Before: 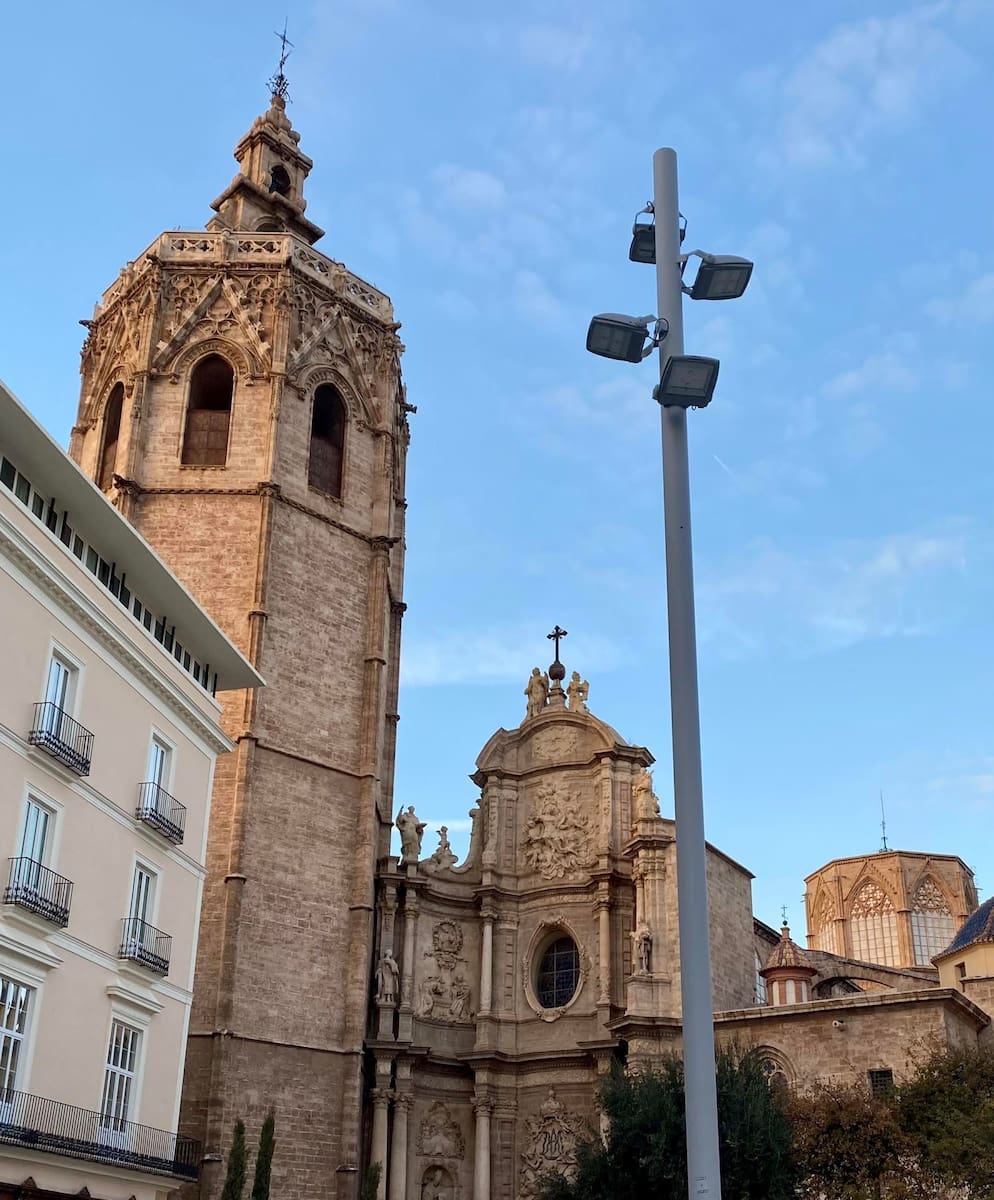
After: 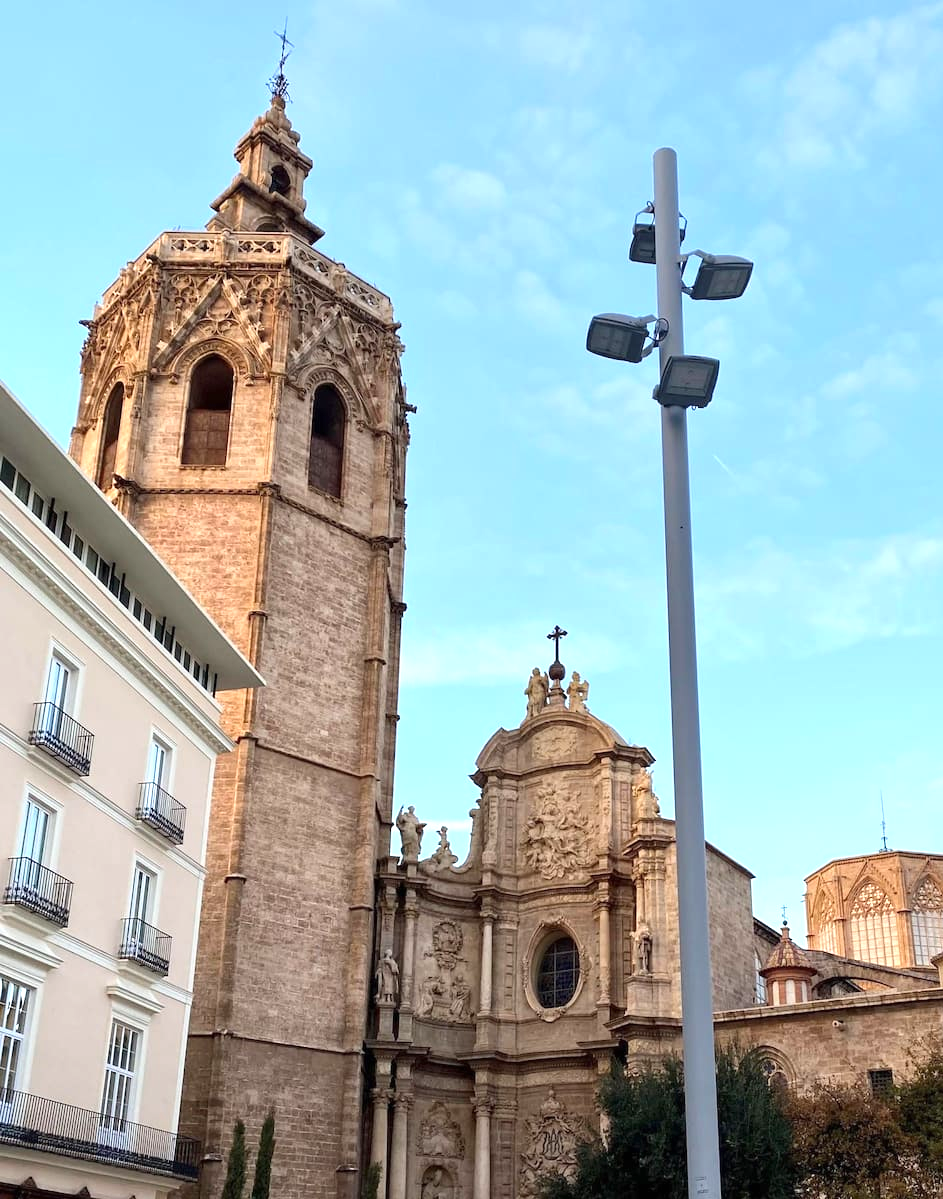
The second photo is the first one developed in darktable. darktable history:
exposure: black level correction 0, exposure 0.704 EV, compensate highlight preservation false
crop and rotate: right 5.093%
